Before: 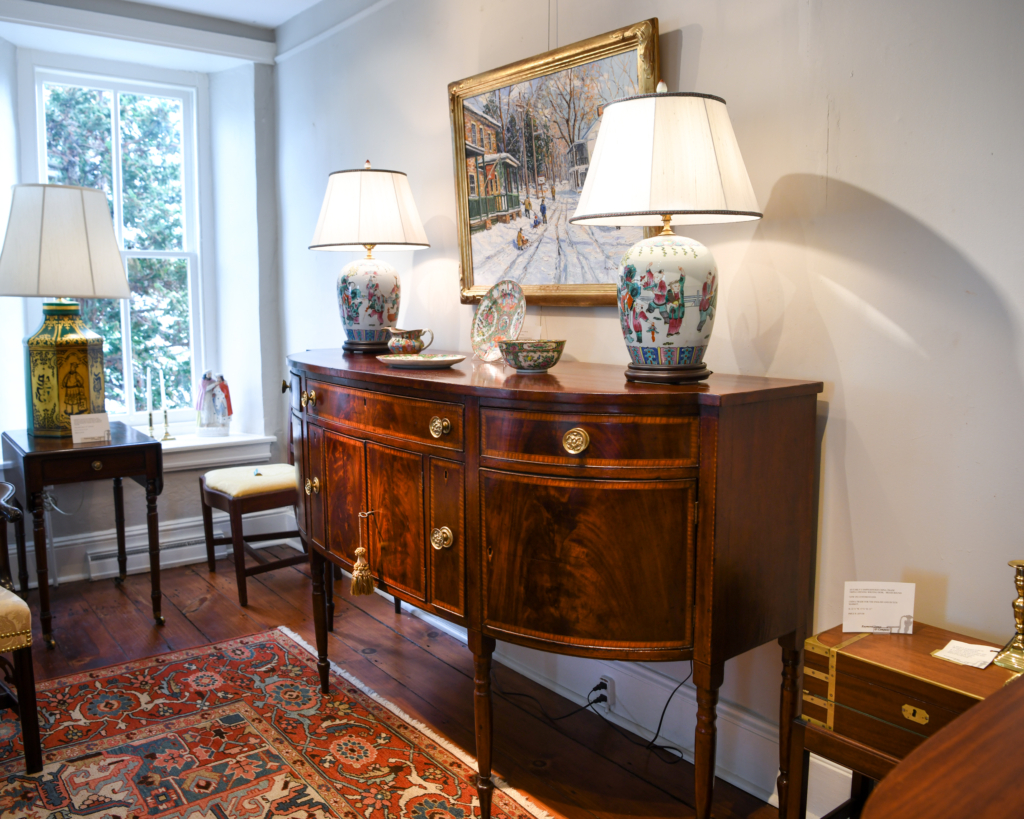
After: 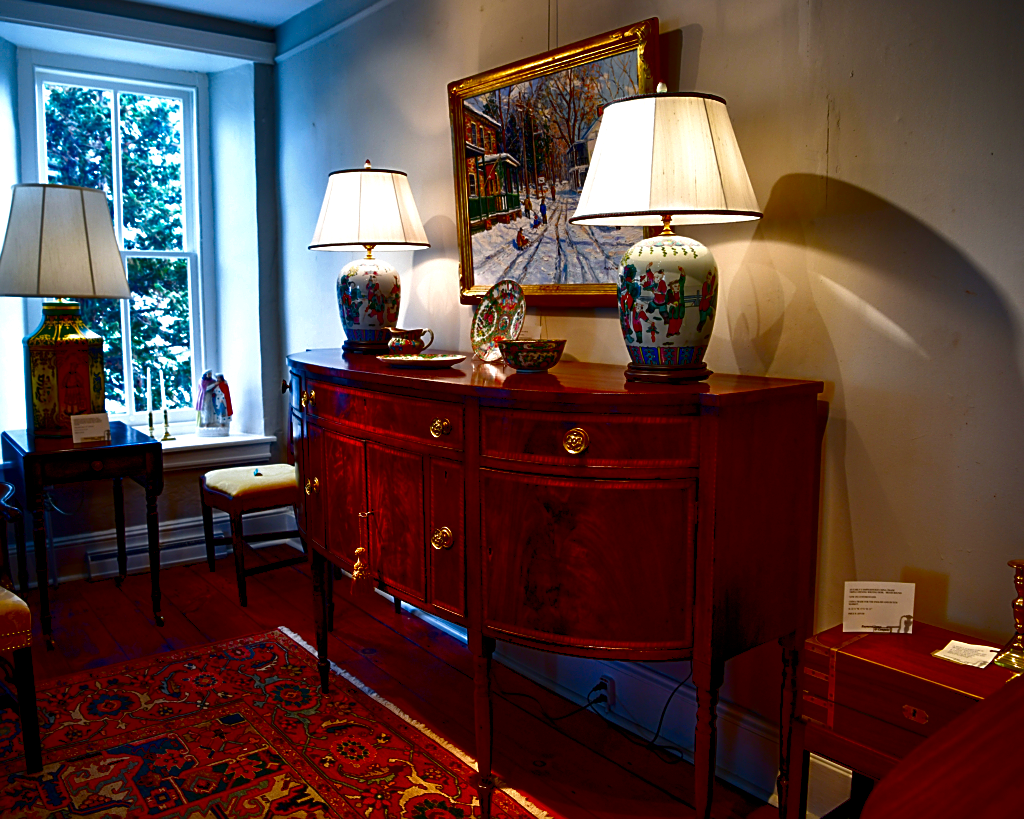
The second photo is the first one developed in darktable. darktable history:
local contrast: mode bilateral grid, contrast 20, coarseness 50, detail 120%, midtone range 0.2
sharpen: on, module defaults
contrast brightness saturation: brightness -1, saturation 1
levels: levels [0, 0.476, 0.951]
haze removal: compatibility mode true, adaptive false
